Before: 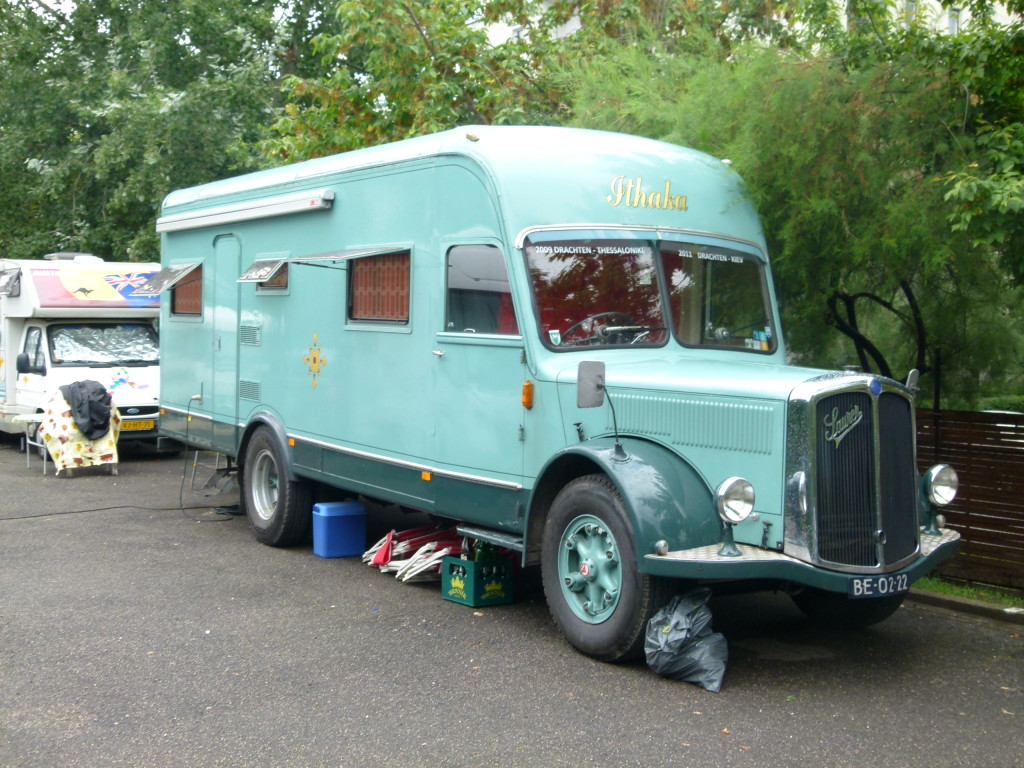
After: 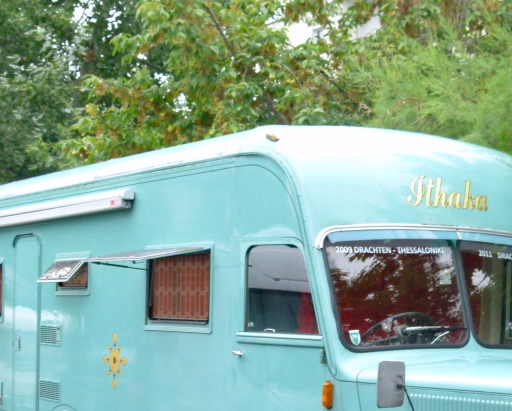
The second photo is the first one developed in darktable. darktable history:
color calibration: illuminant custom, x 0.348, y 0.366, temperature 4940.58 K
crop: left 19.556%, right 30.401%, bottom 46.458%
haze removal: compatibility mode true, adaptive false
